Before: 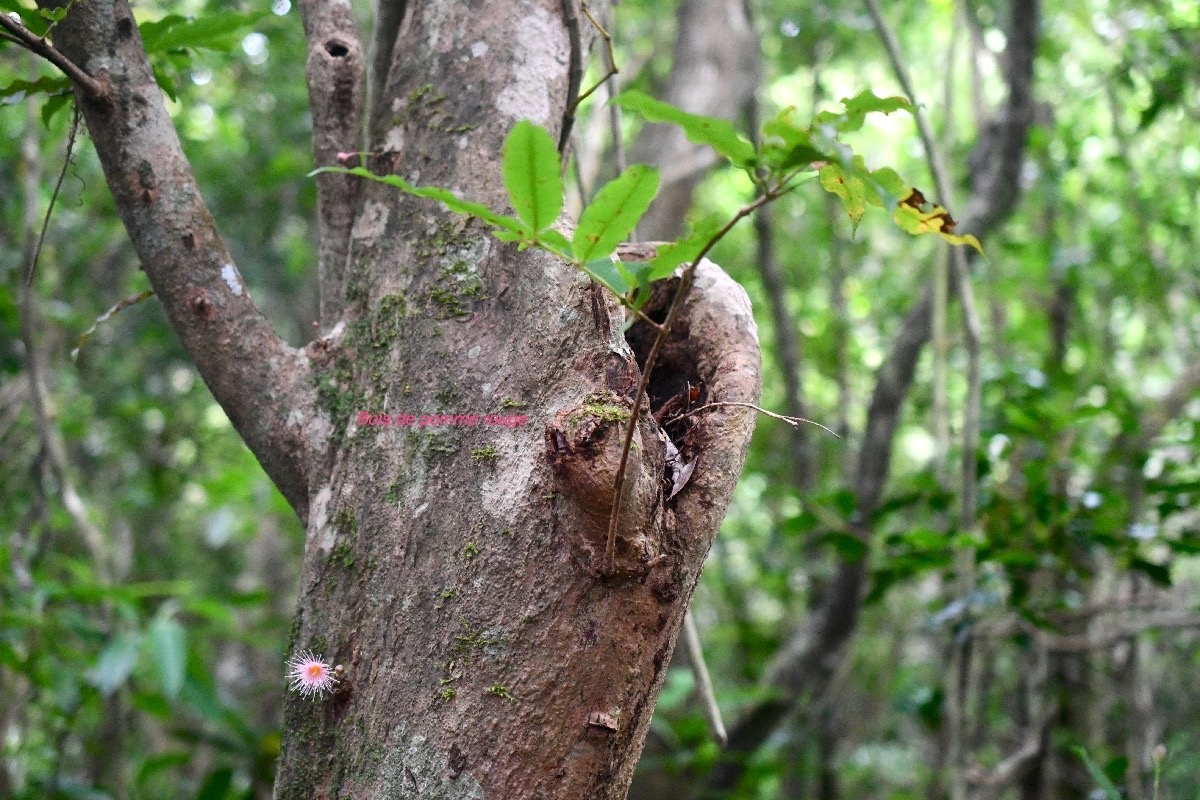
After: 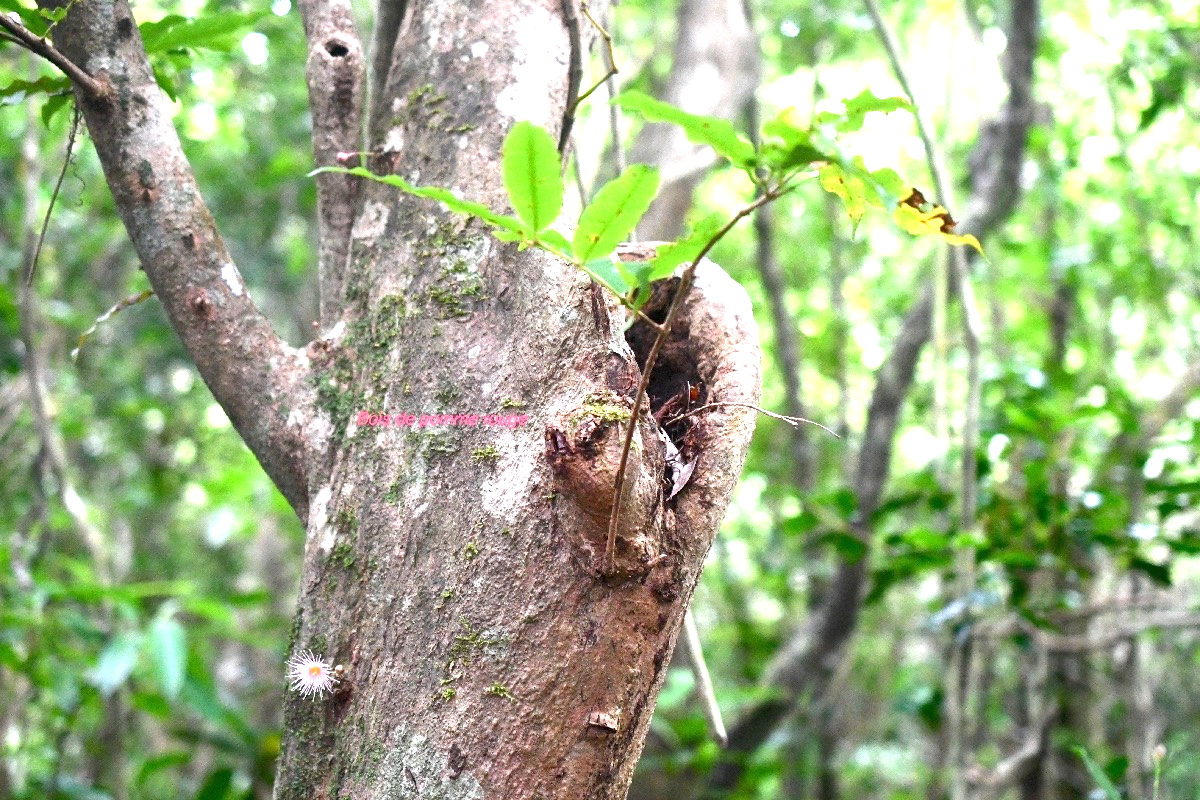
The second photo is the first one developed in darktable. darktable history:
exposure: exposure 1.218 EV, compensate exposure bias true, compensate highlight preservation false
